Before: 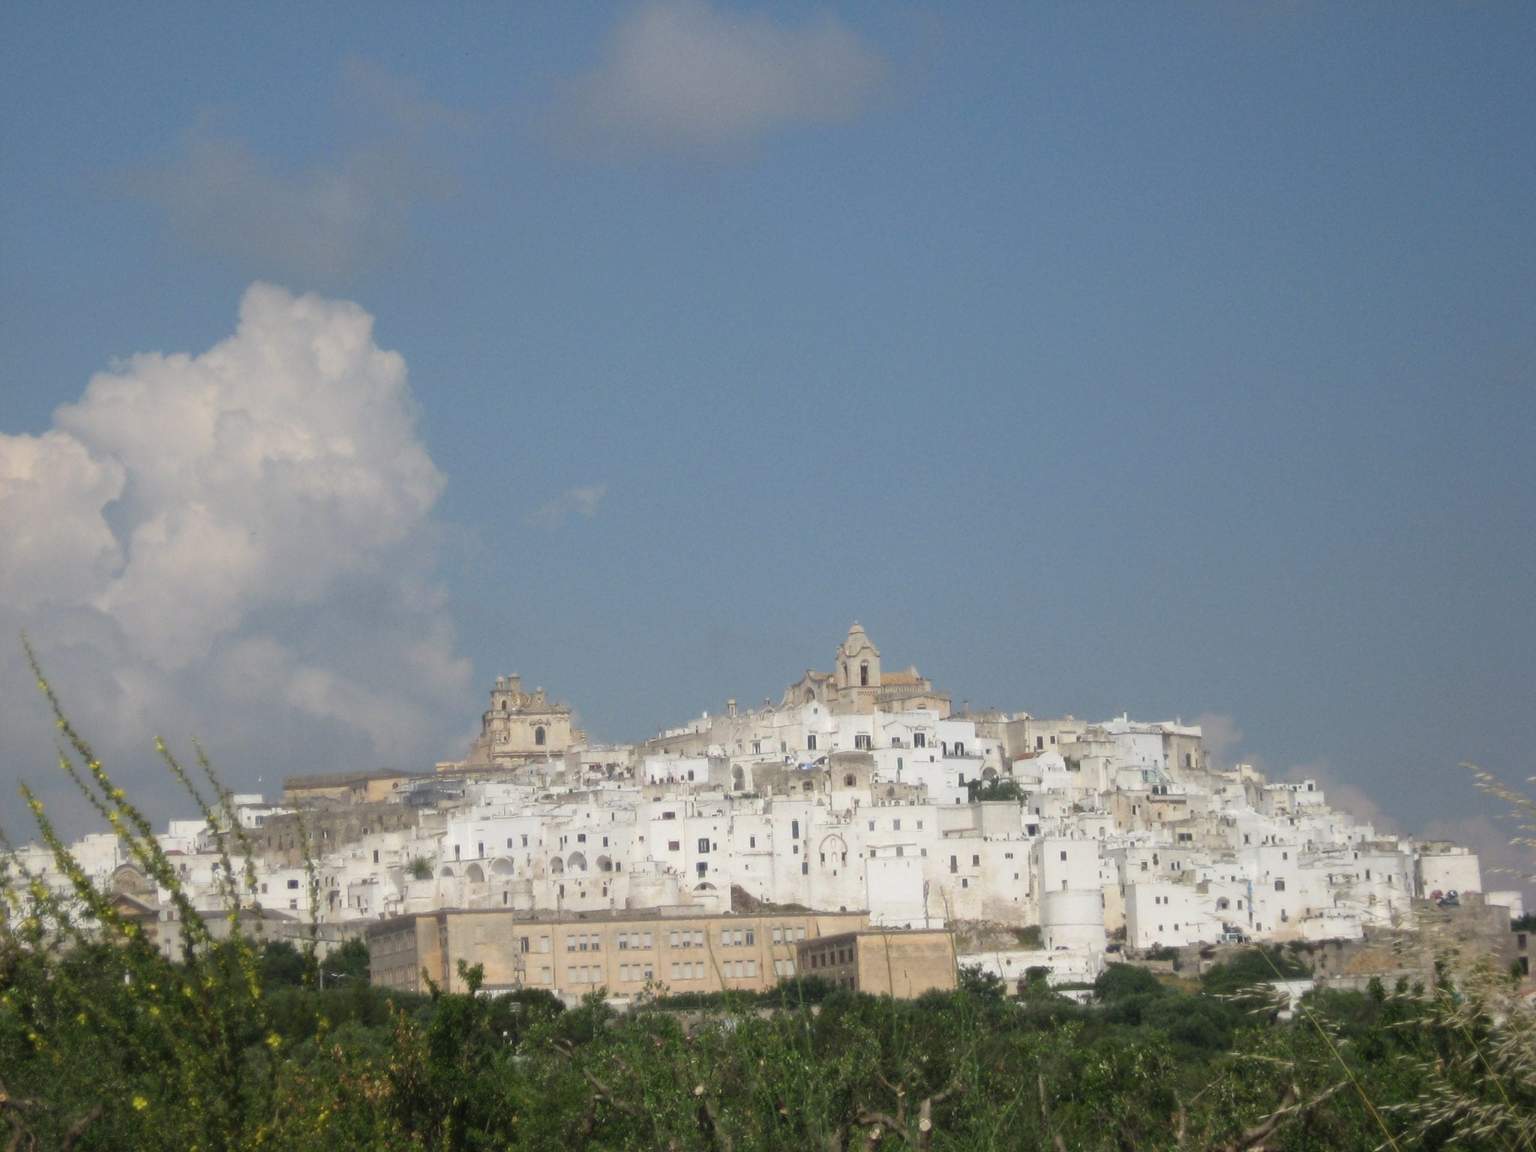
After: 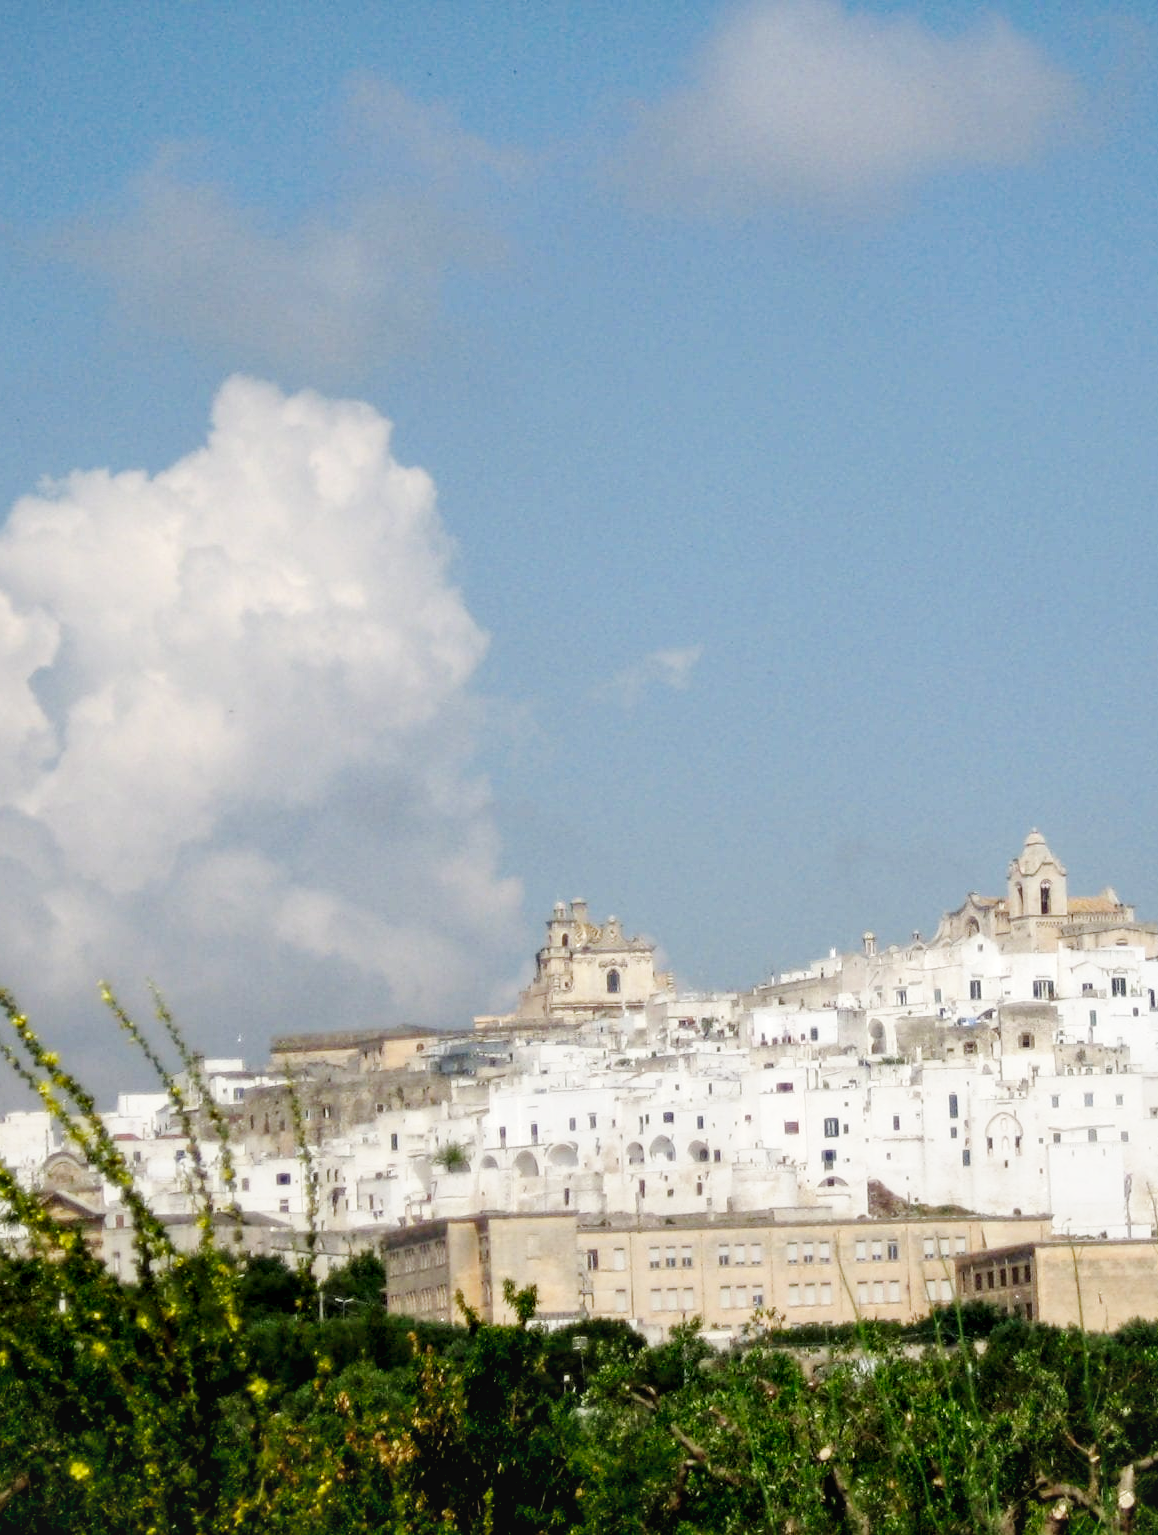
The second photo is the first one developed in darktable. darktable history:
base curve: curves: ch0 [(0, 0) (0.032, 0.025) (0.121, 0.166) (0.206, 0.329) (0.605, 0.79) (1, 1)], preserve colors none
local contrast: on, module defaults
crop: left 5.262%, right 38.151%
contrast equalizer: octaves 7, y [[0.5 ×6], [0.5 ×6], [0.5, 0.5, 0.501, 0.545, 0.707, 0.863], [0 ×6], [0 ×6]]
exposure: black level correction 0.025, exposure 0.182 EV, compensate highlight preservation false
